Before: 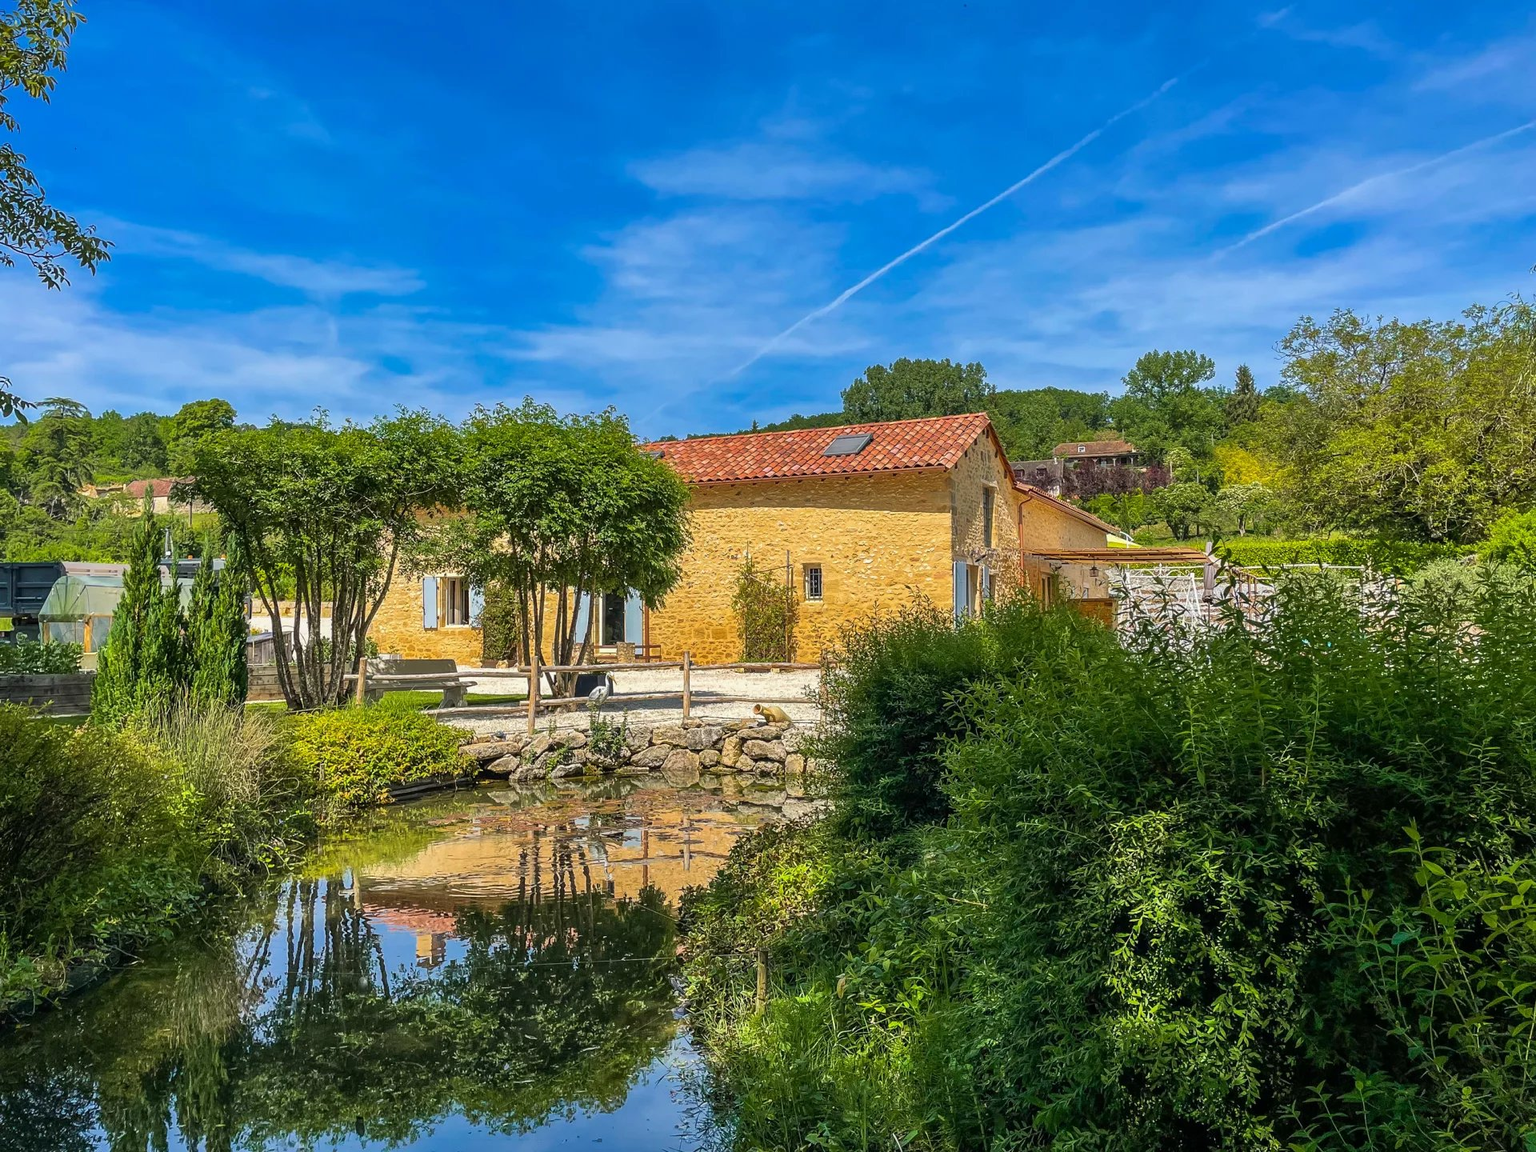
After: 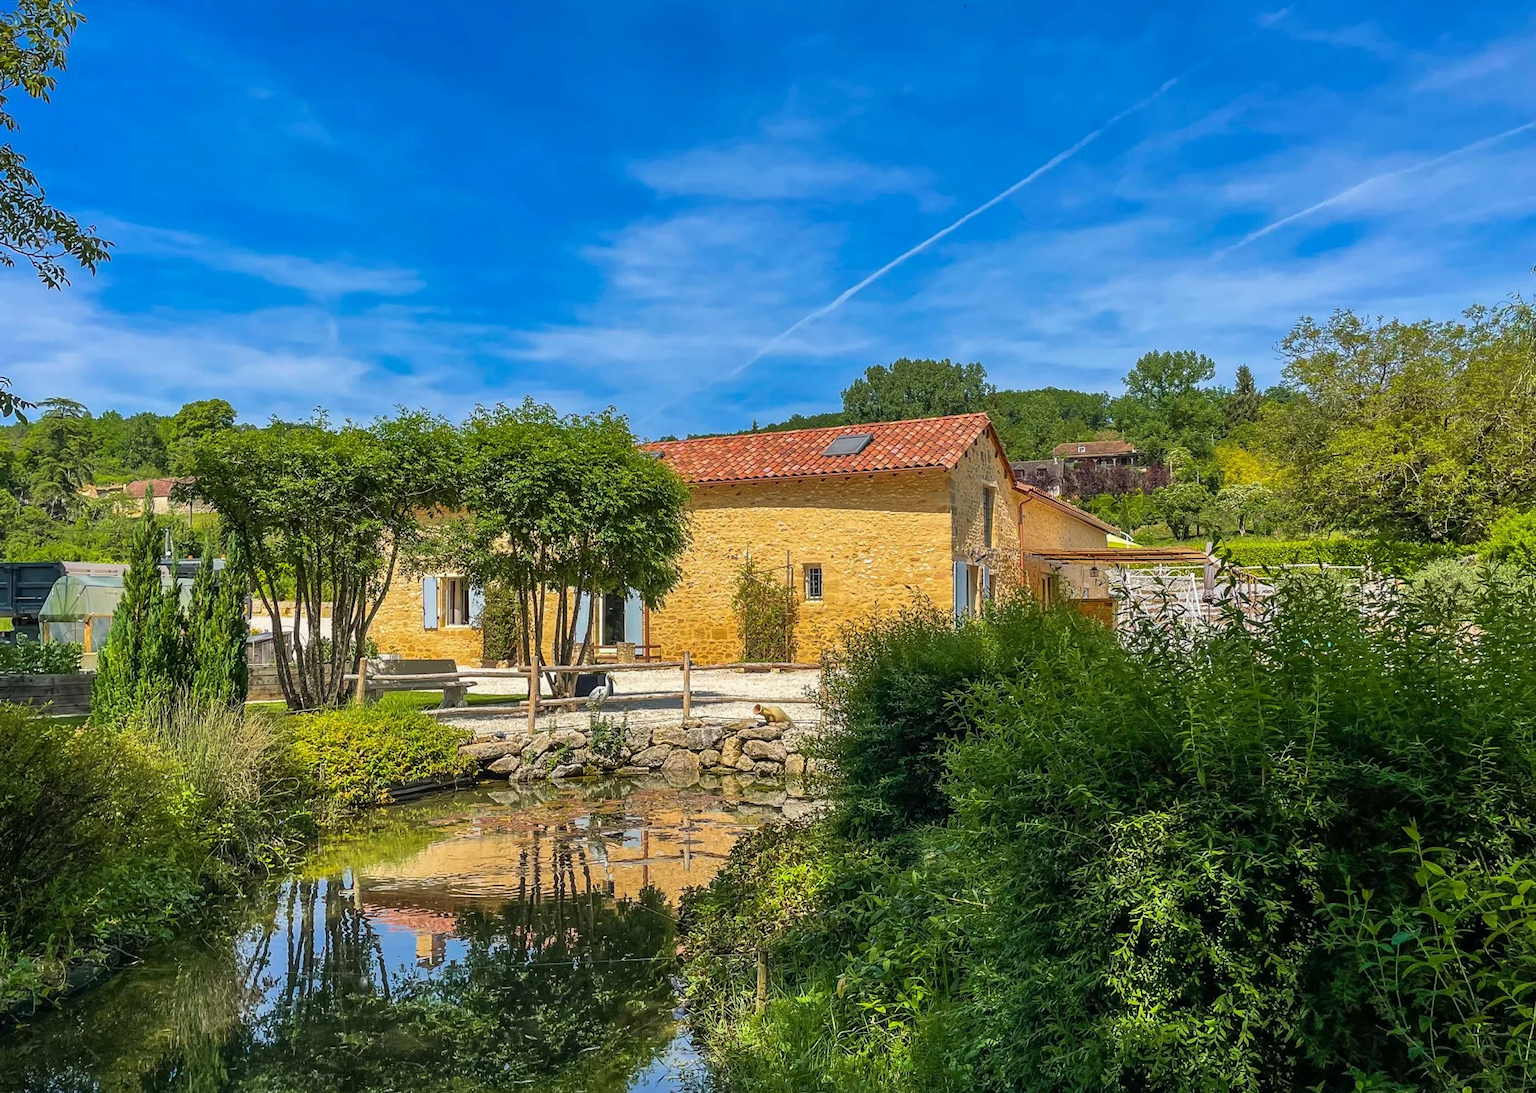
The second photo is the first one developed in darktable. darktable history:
crop and rotate: top 0.014%, bottom 5.047%
